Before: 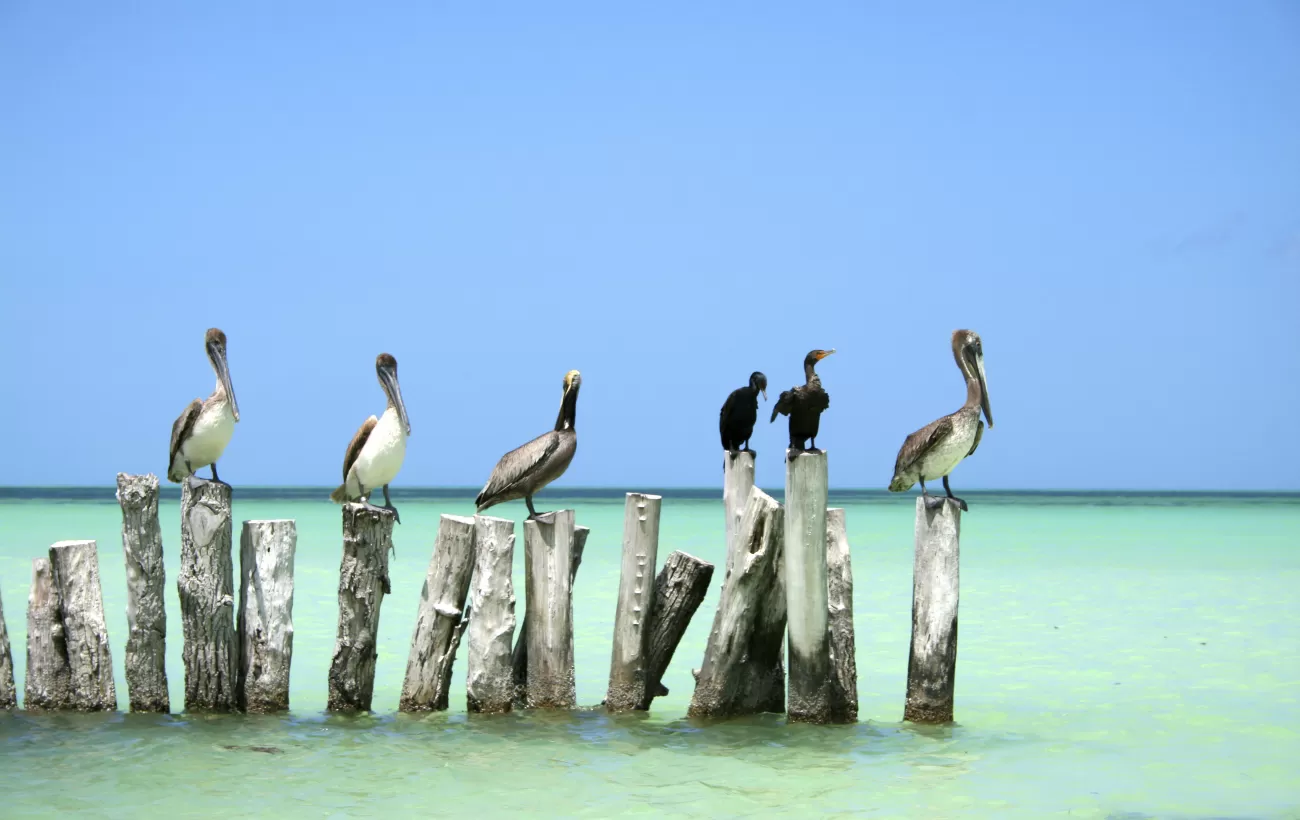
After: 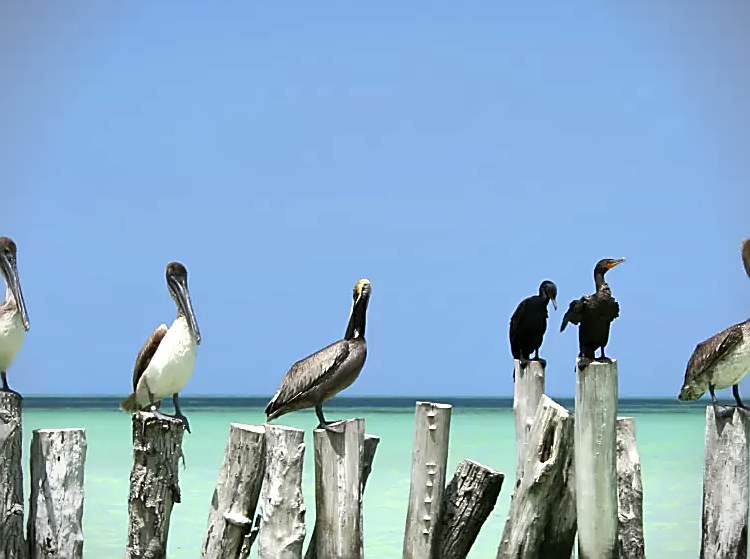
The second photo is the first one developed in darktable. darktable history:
shadows and highlights: highlights color adjustment 0%, low approximation 0.01, soften with gaussian
crop: left 16.202%, top 11.208%, right 26.045%, bottom 20.557%
vignetting: fall-off start 91.19%
sharpen: radius 1.4, amount 1.25, threshold 0.7
